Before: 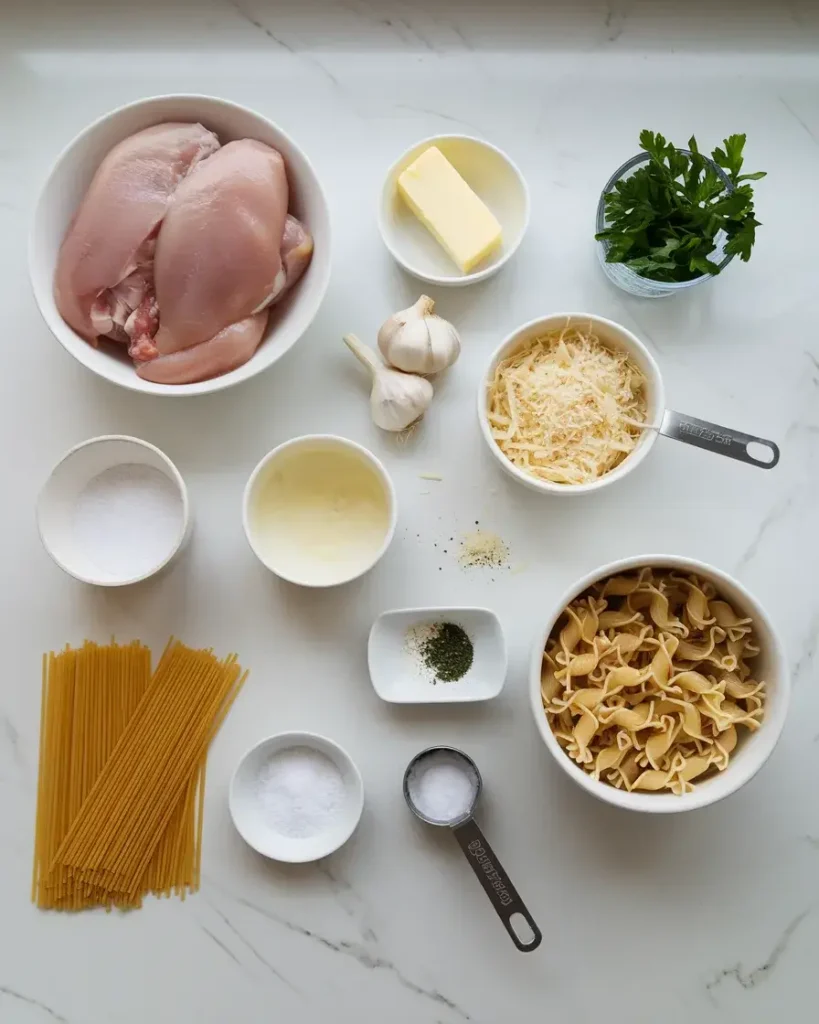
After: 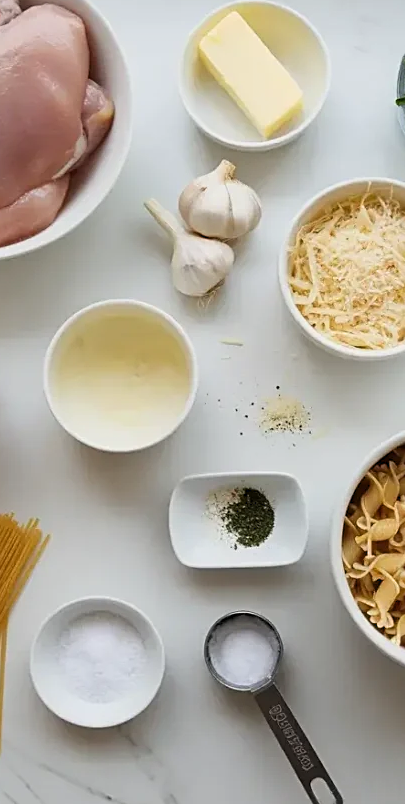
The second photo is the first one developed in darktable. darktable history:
filmic rgb: black relative exposure -16 EV, white relative exposure 2.93 EV, hardness 10.04, color science v6 (2022)
crop and rotate: angle 0.02°, left 24.353%, top 13.219%, right 26.156%, bottom 8.224%
sharpen: on, module defaults
